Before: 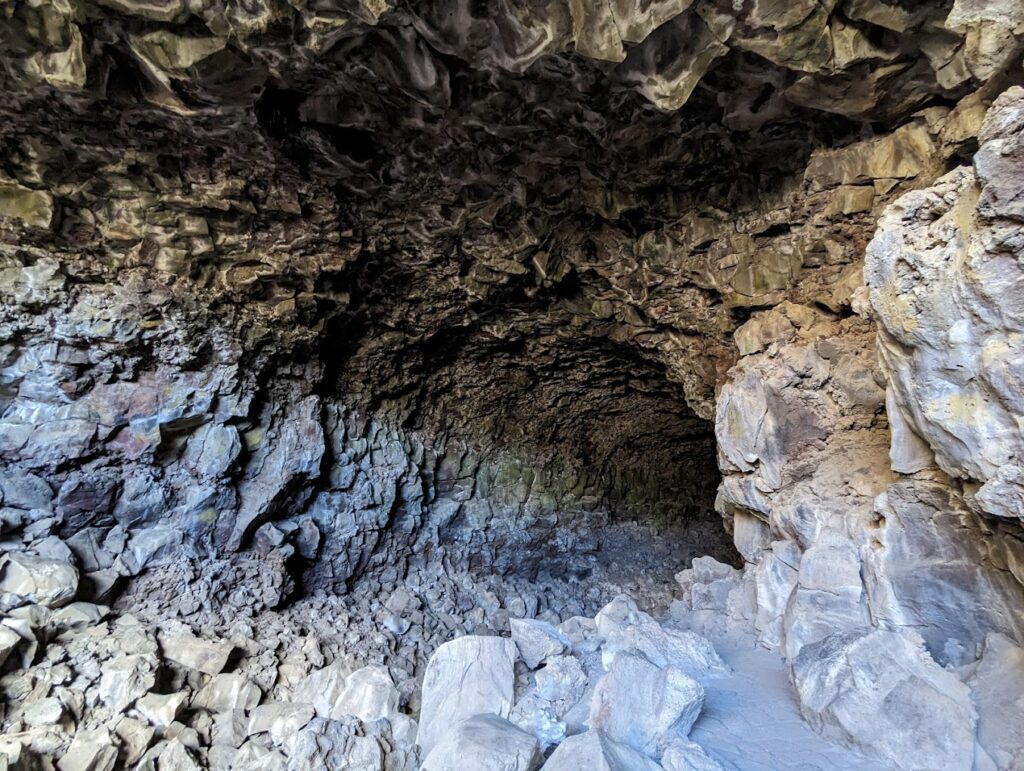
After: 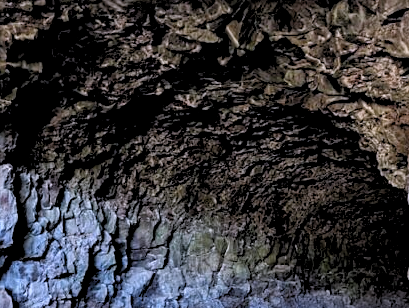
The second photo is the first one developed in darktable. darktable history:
sharpen: amount 0.2
rgb levels: levels [[0.013, 0.434, 0.89], [0, 0.5, 1], [0, 0.5, 1]]
crop: left 30%, top 30%, right 30%, bottom 30%
white balance: red 1.004, blue 1.096
